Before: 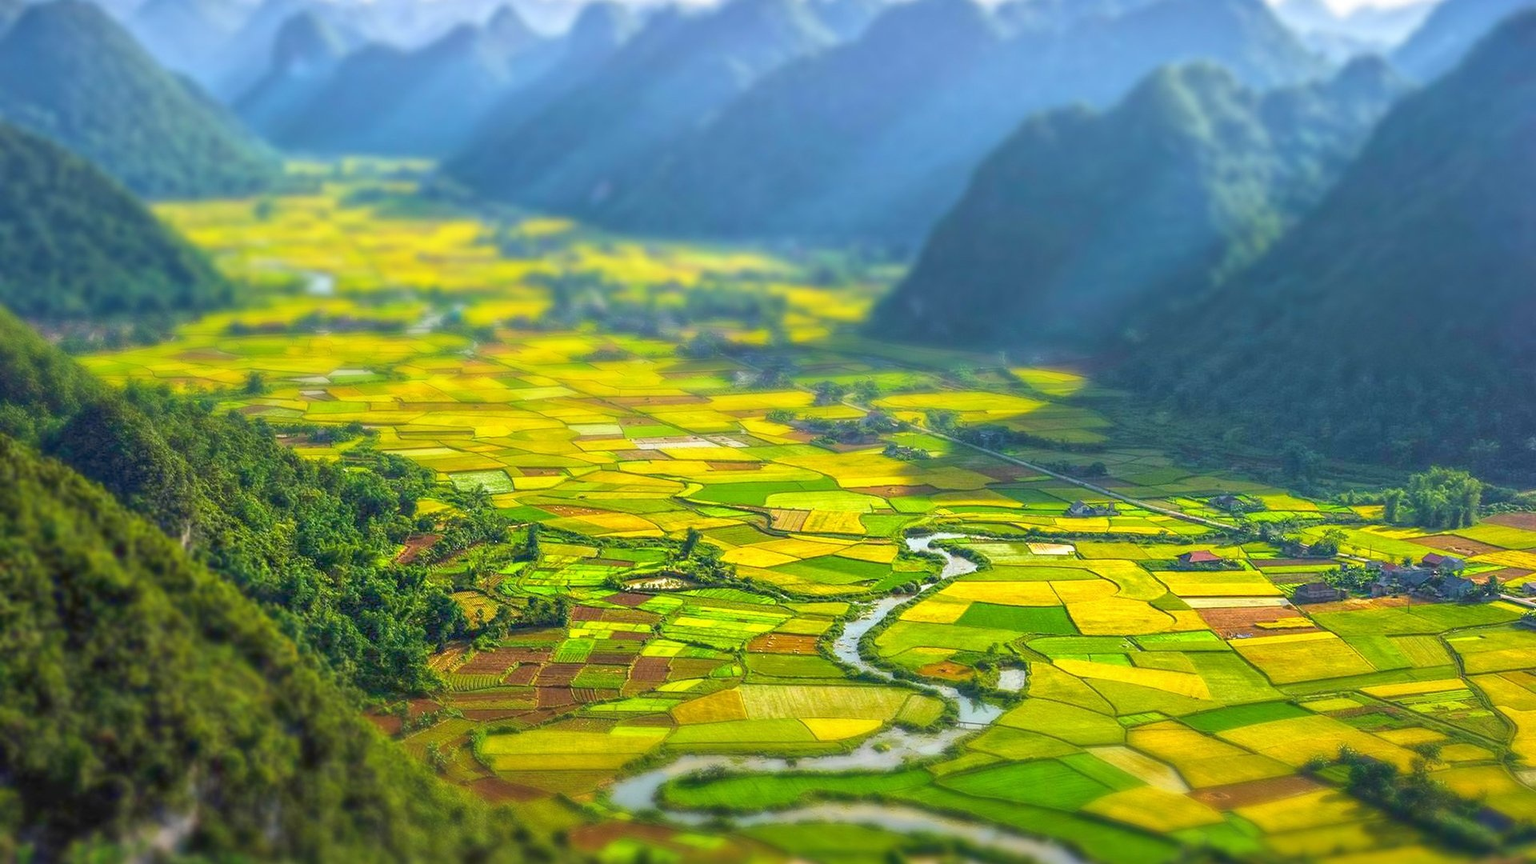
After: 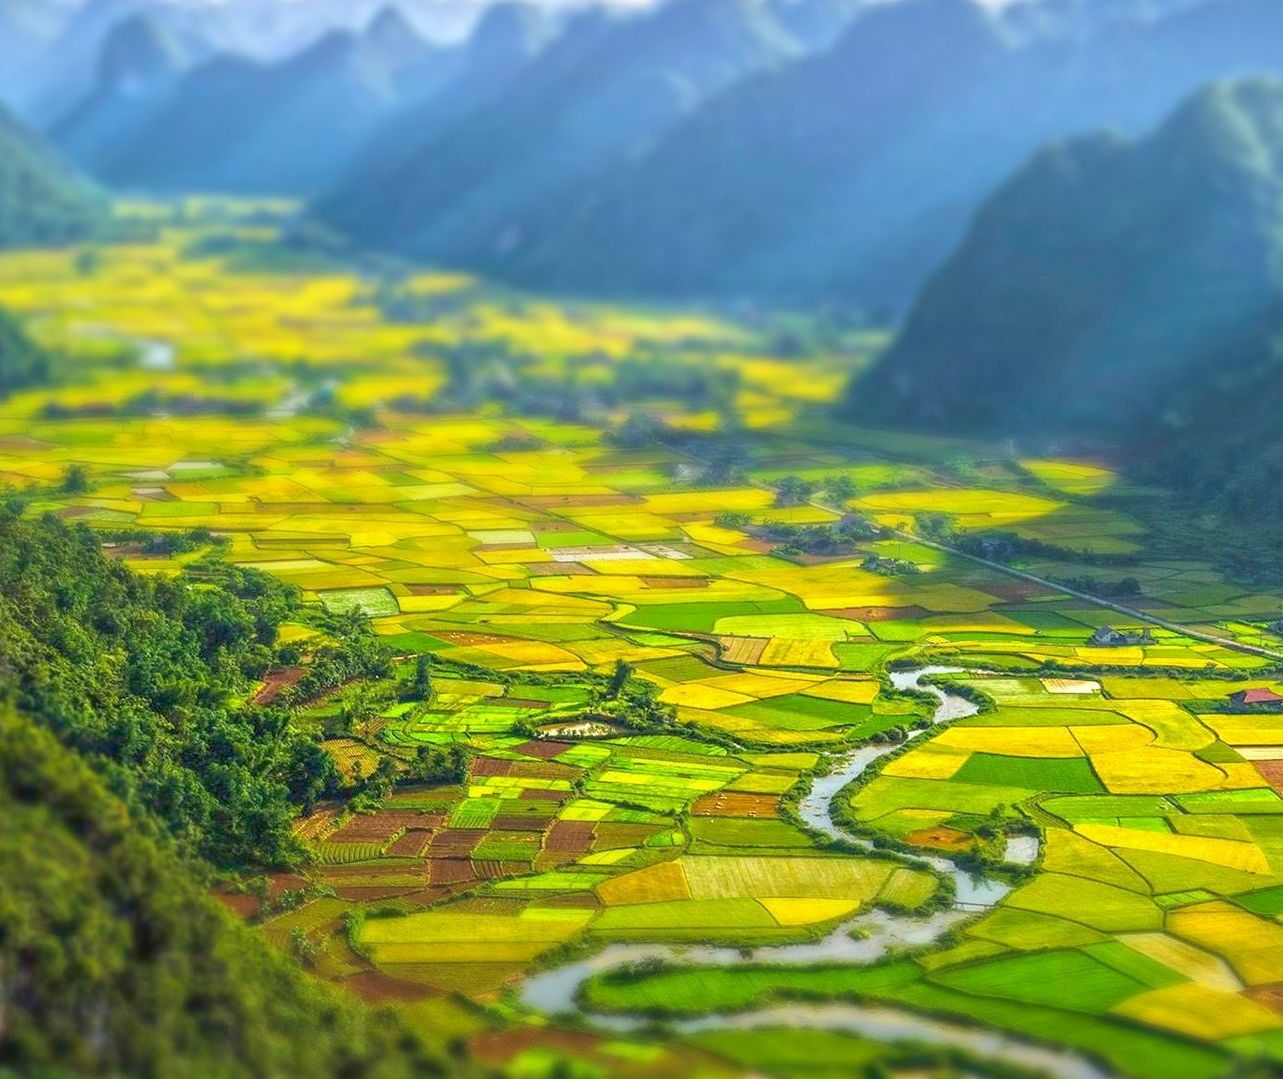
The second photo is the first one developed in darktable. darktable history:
crop and rotate: left 12.667%, right 20.497%
exposure: black level correction 0.001, compensate highlight preservation false
tone equalizer: edges refinement/feathering 500, mask exposure compensation -1.57 EV, preserve details no
